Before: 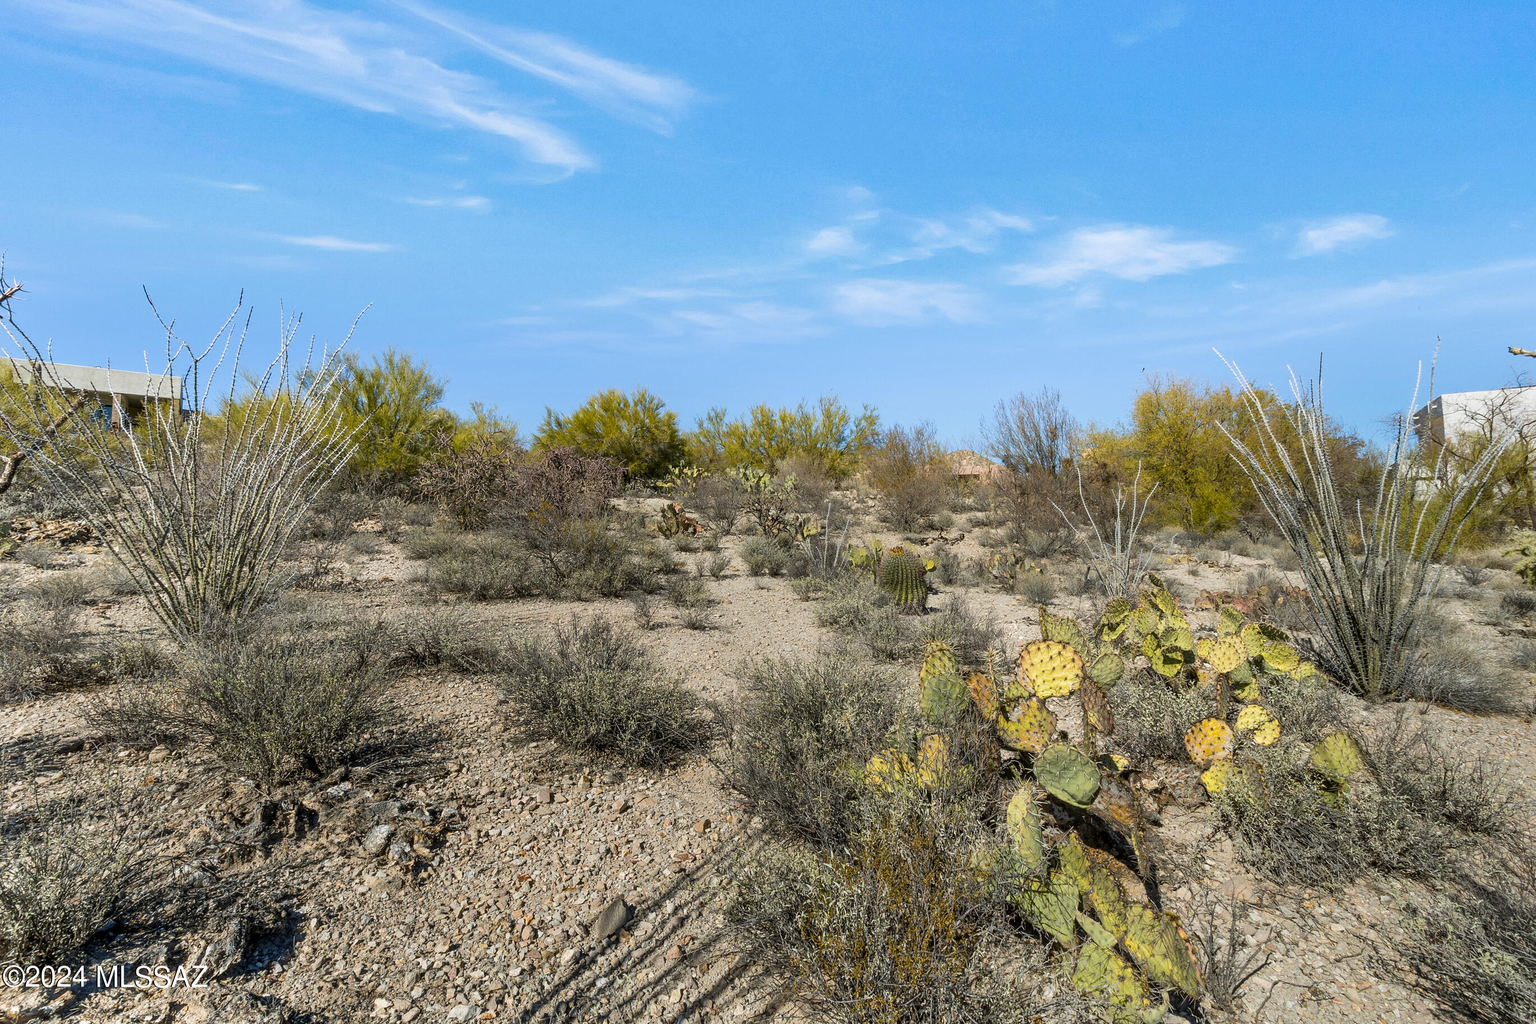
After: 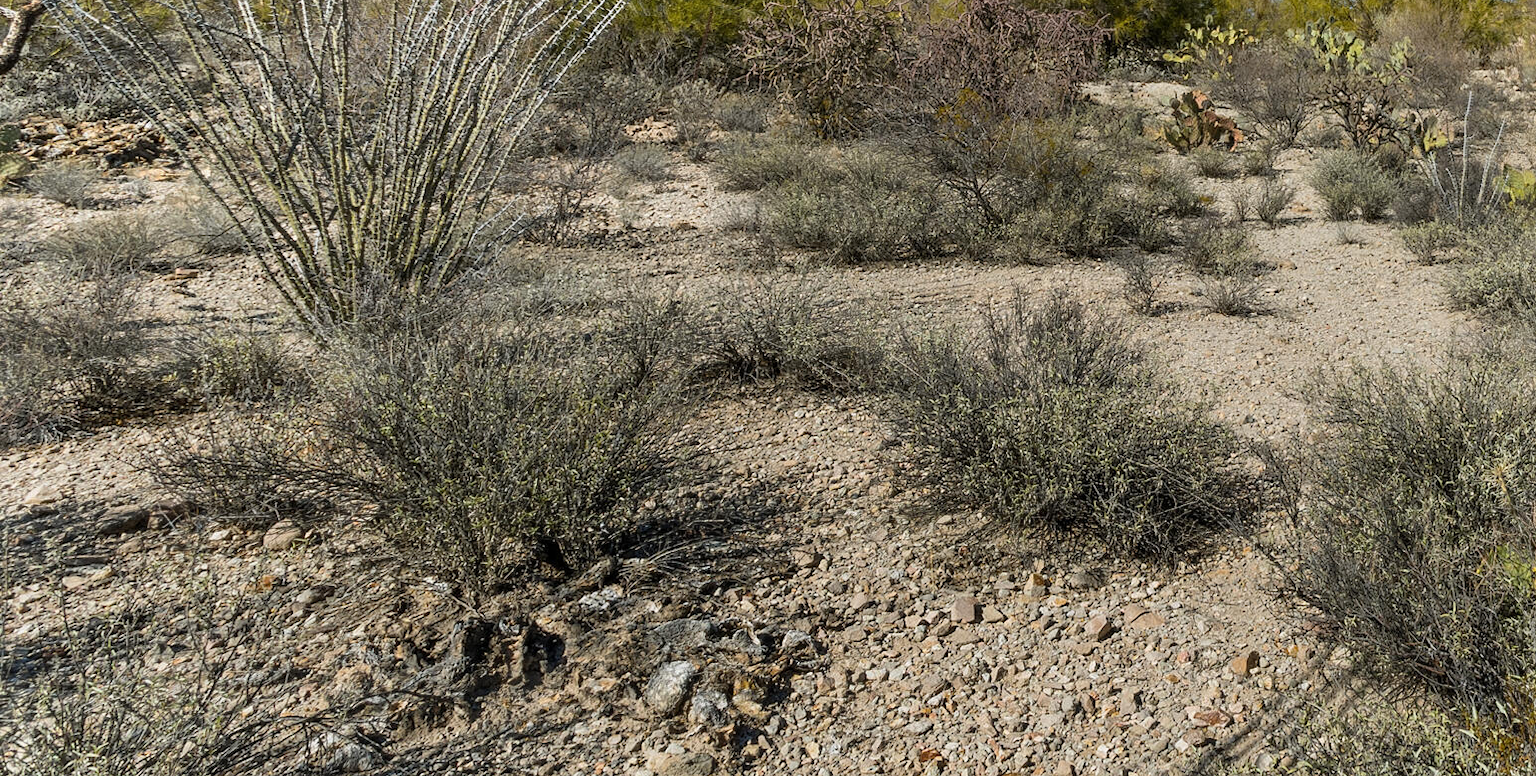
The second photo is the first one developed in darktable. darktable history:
crop: top 44.128%, right 43.551%, bottom 13.054%
